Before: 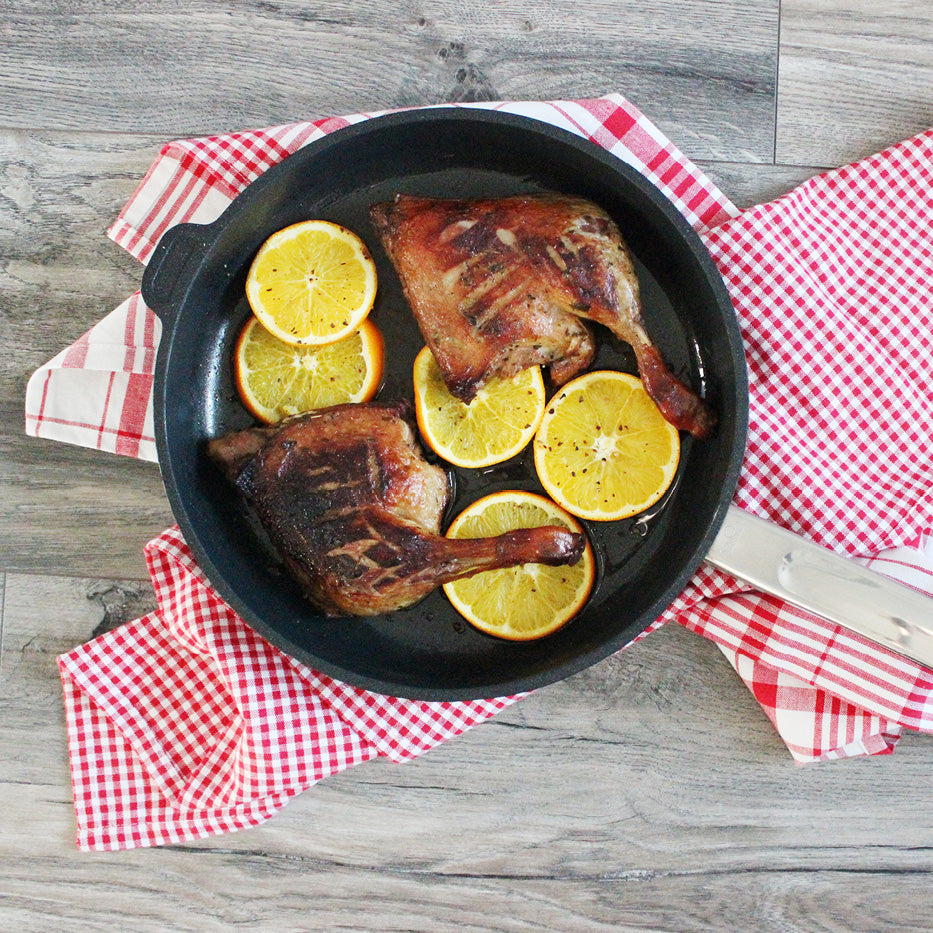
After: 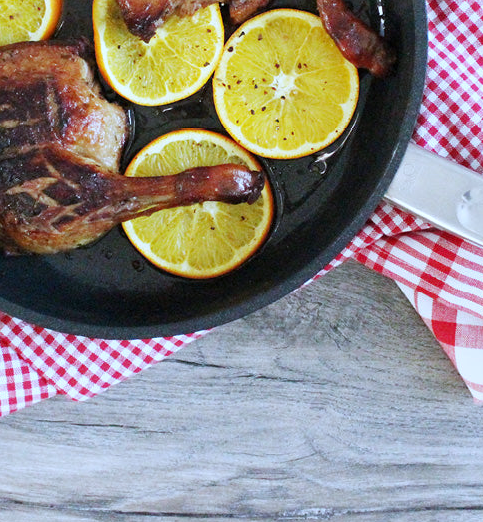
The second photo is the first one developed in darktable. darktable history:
crop: left 34.479%, top 38.822%, right 13.718%, bottom 5.172%
white balance: red 0.926, green 1.003, blue 1.133
local contrast: mode bilateral grid, contrast 10, coarseness 25, detail 115%, midtone range 0.2
